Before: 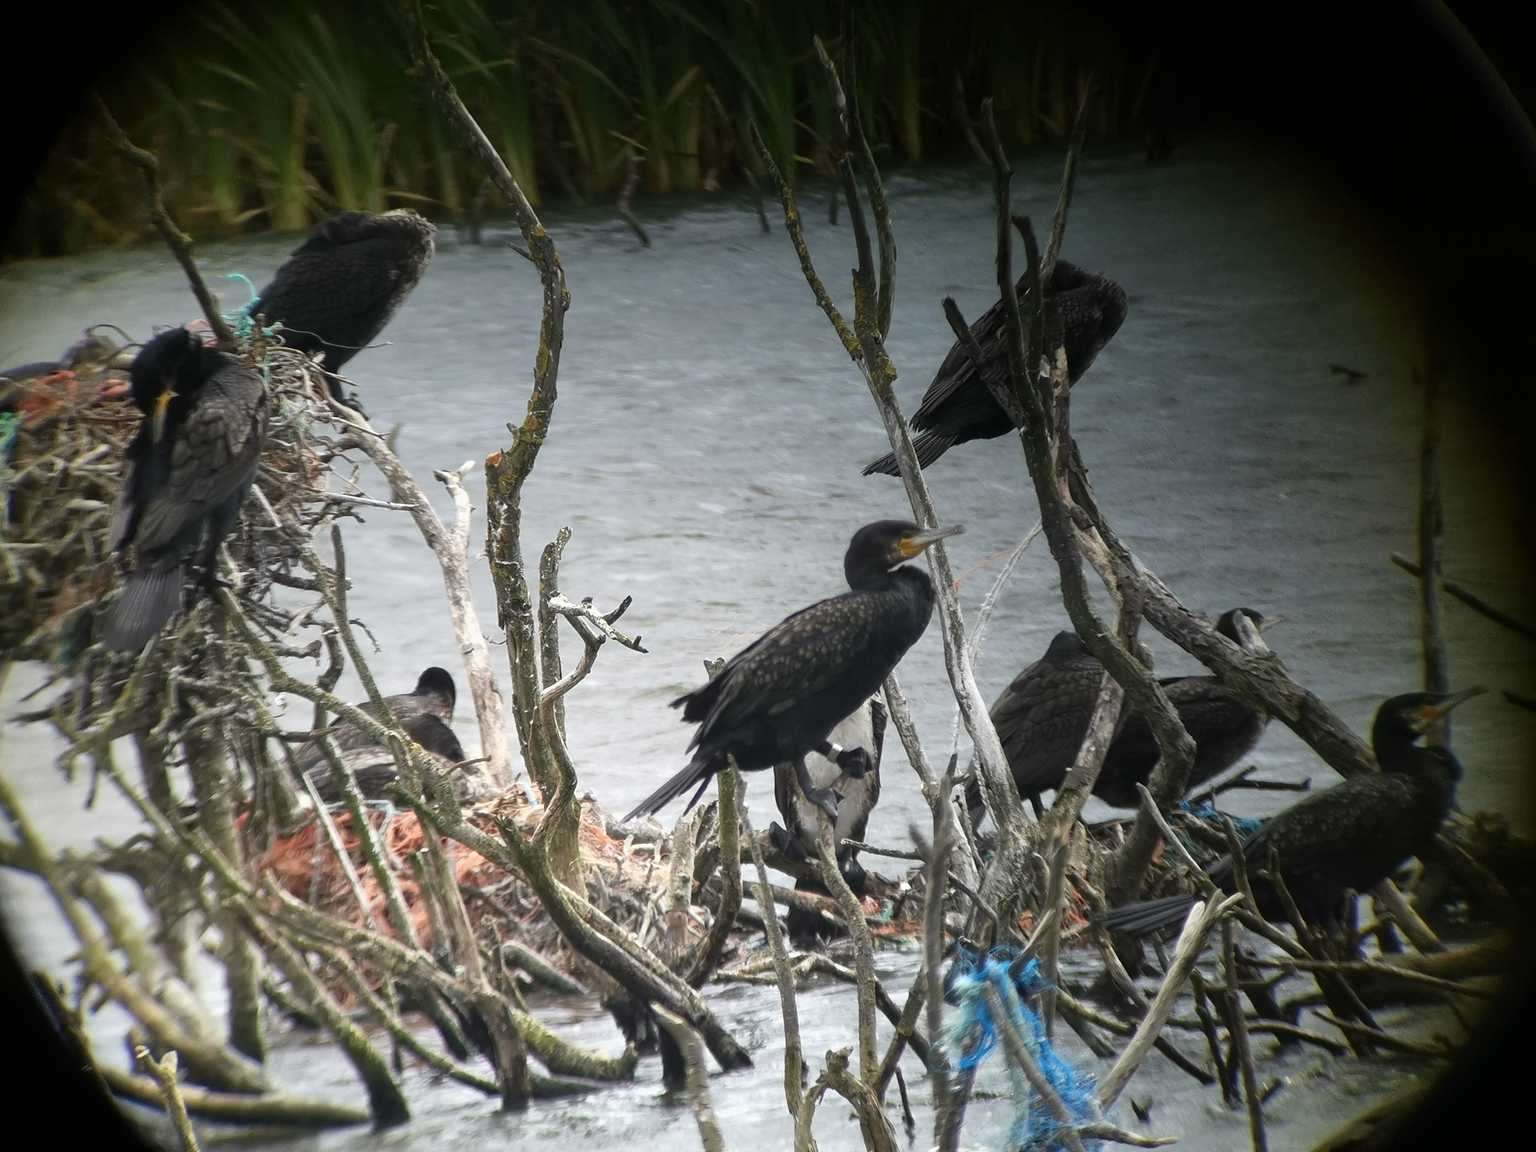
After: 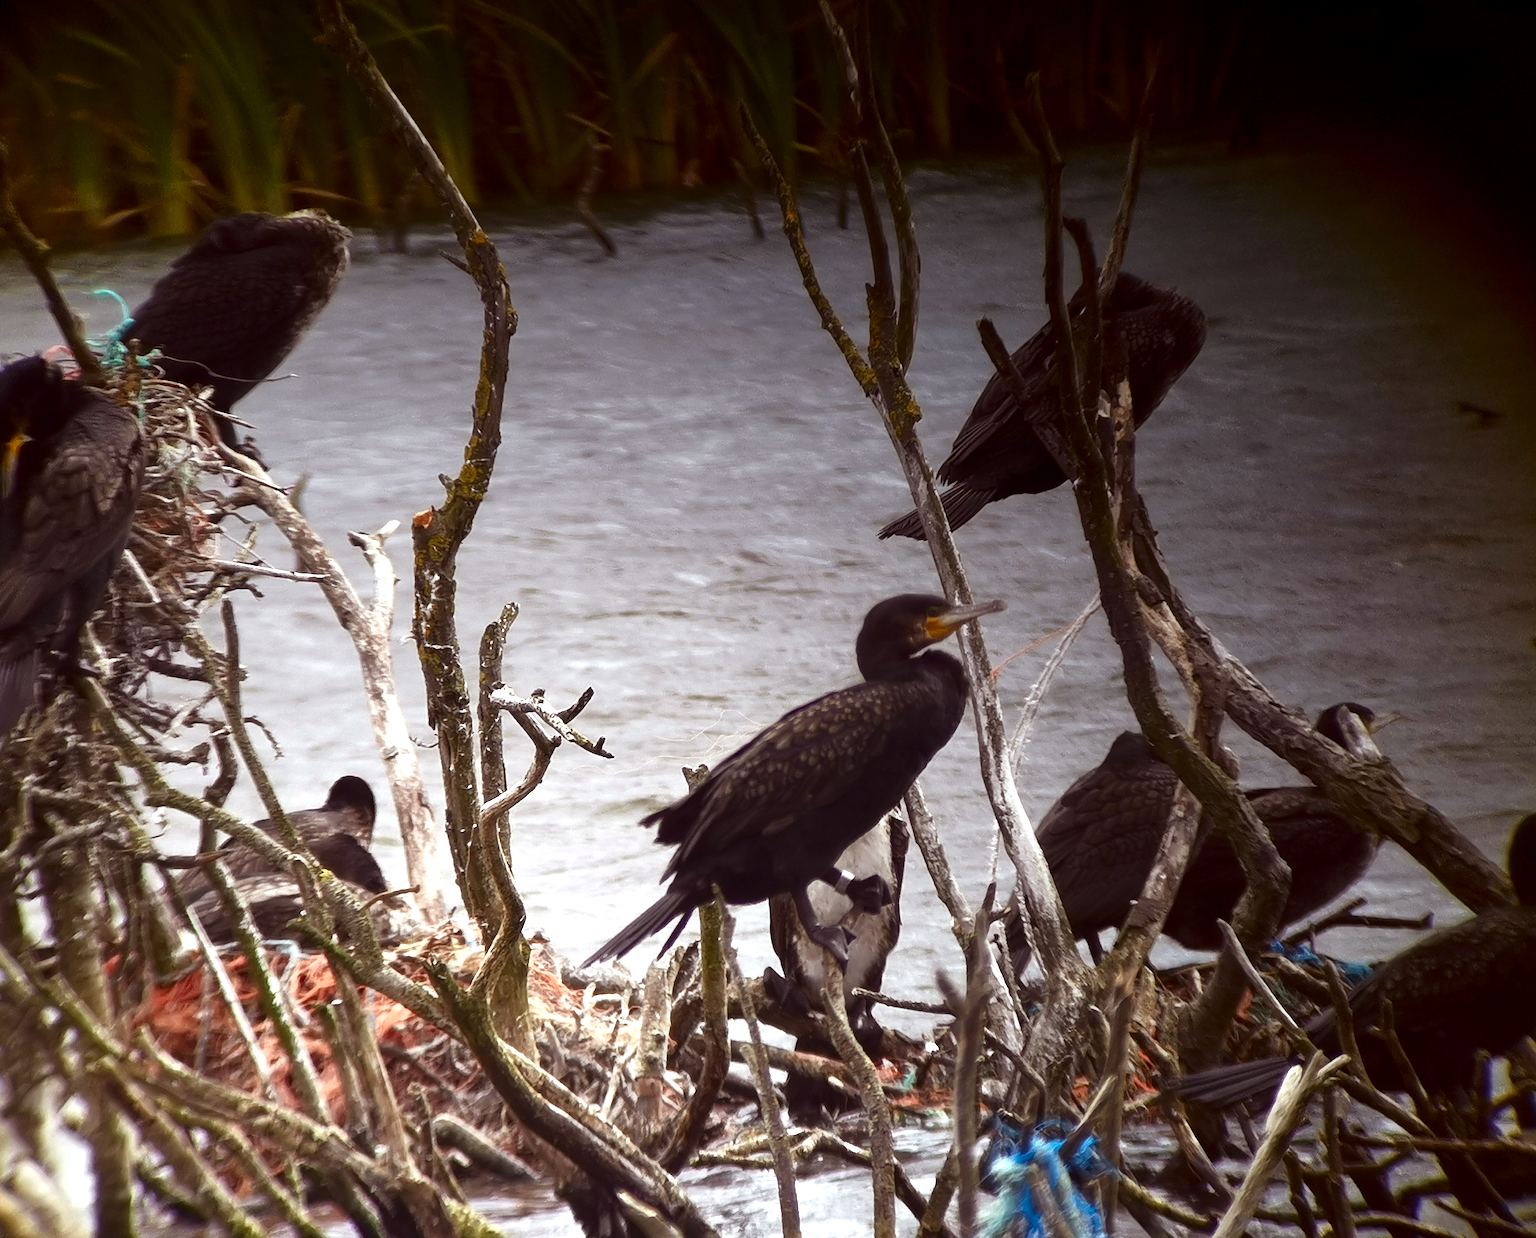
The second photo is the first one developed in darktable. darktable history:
crop: left 9.929%, top 3.475%, right 9.188%, bottom 9.529%
exposure: exposure 0.376 EV, compensate highlight preservation false
rgb levels: mode RGB, independent channels, levels [[0, 0.474, 1], [0, 0.5, 1], [0, 0.5, 1]]
contrast brightness saturation: brightness -0.25, saturation 0.2
